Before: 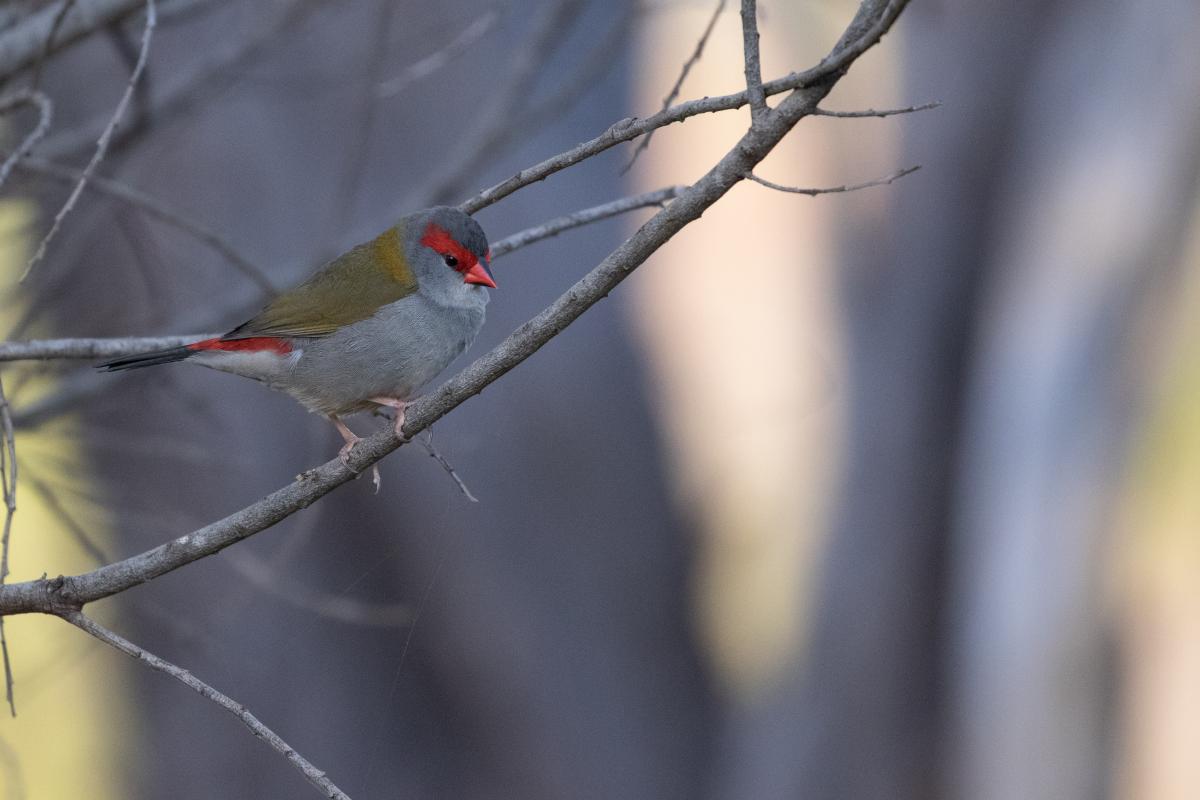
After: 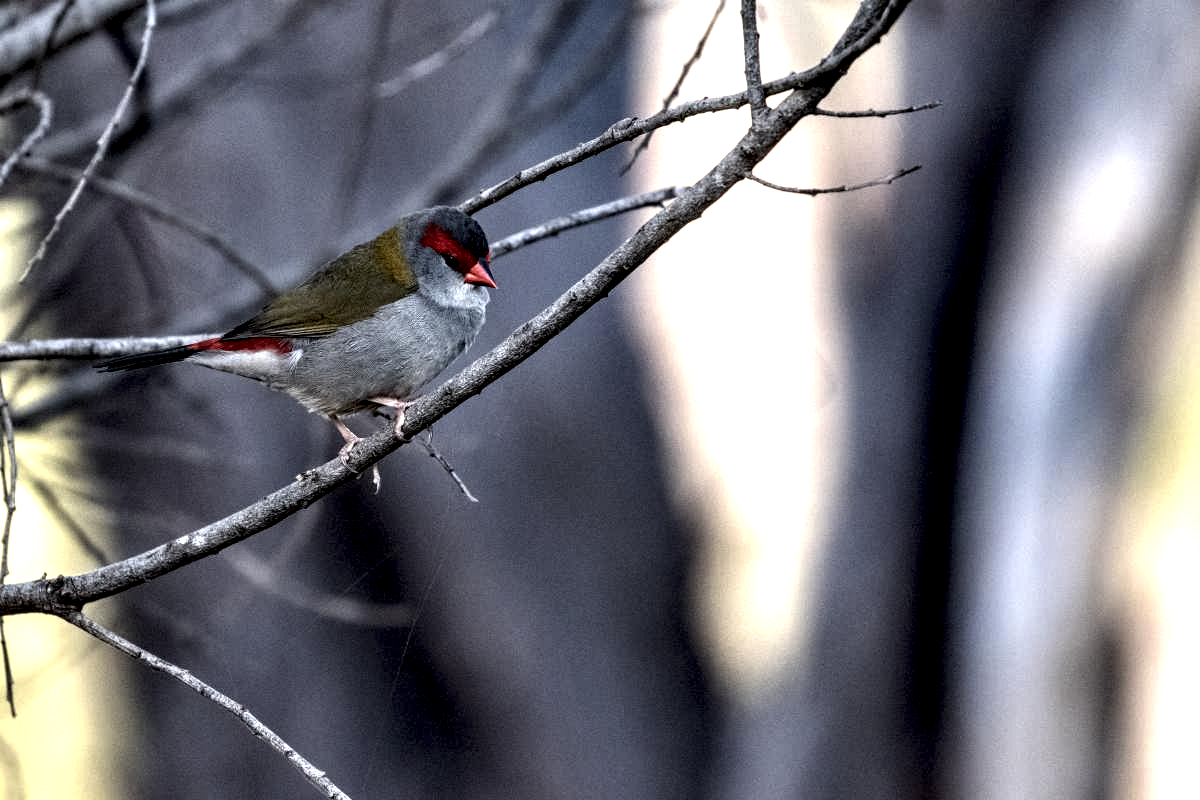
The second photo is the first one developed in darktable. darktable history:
local contrast: highlights 118%, shadows 42%, detail 294%
